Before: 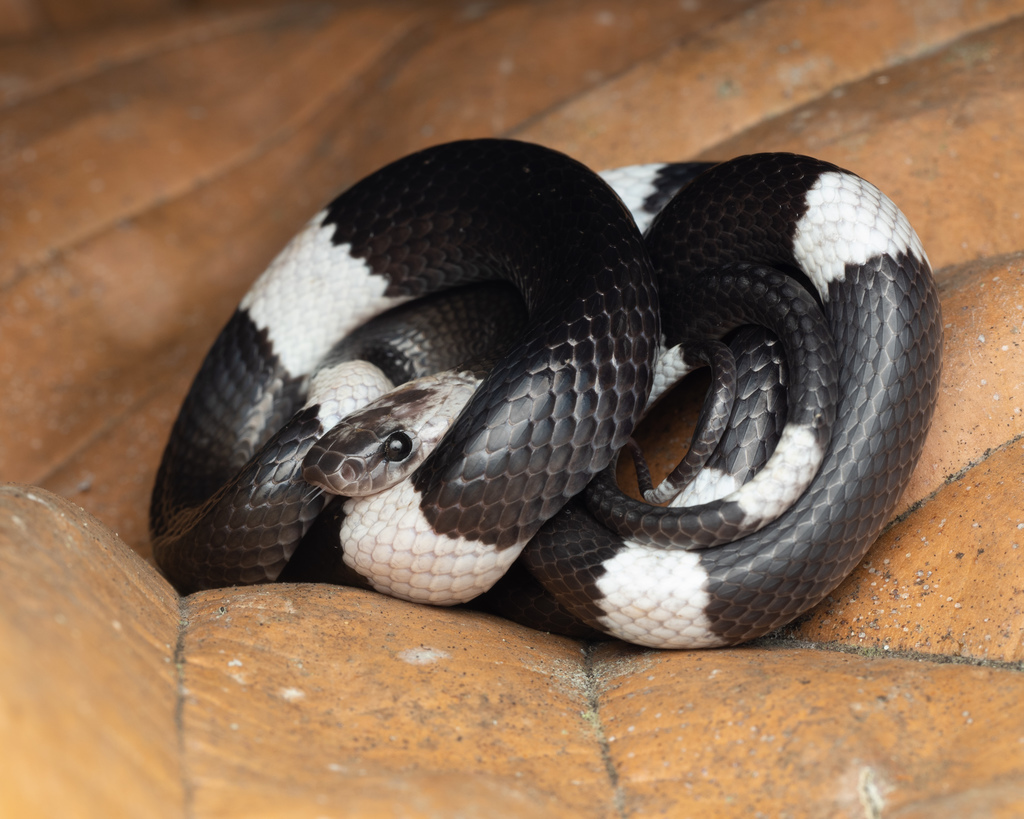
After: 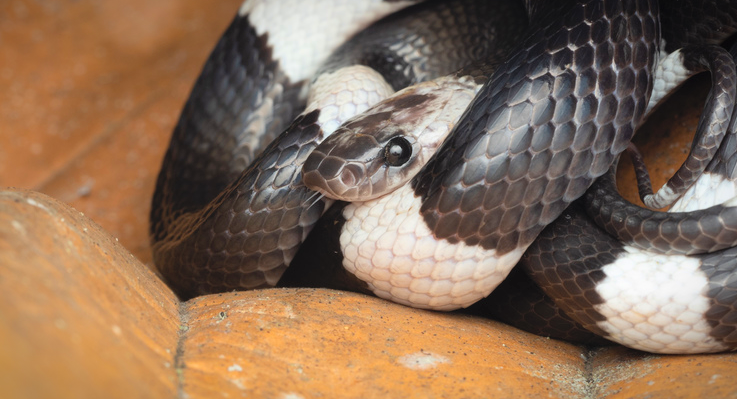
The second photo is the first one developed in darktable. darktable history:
vignetting: fall-off radius 60.27%, saturation -0.001, automatic ratio true, dithering 16-bit output
crop: top 36.114%, right 28.012%, bottom 15.073%
contrast brightness saturation: contrast 0.068, brightness 0.171, saturation 0.395
